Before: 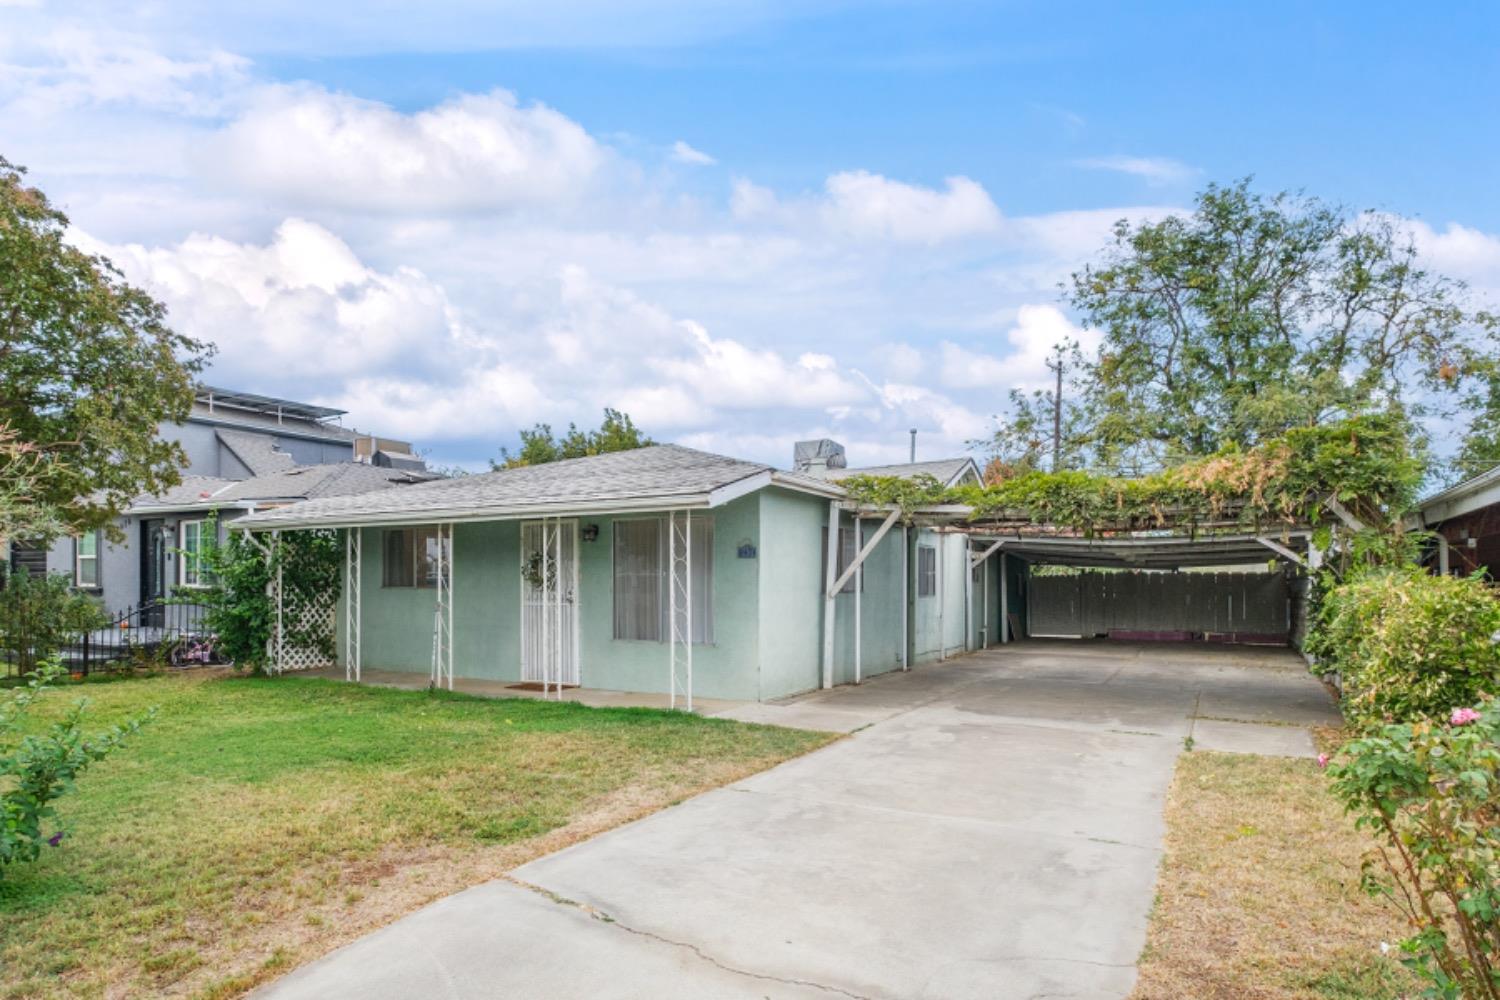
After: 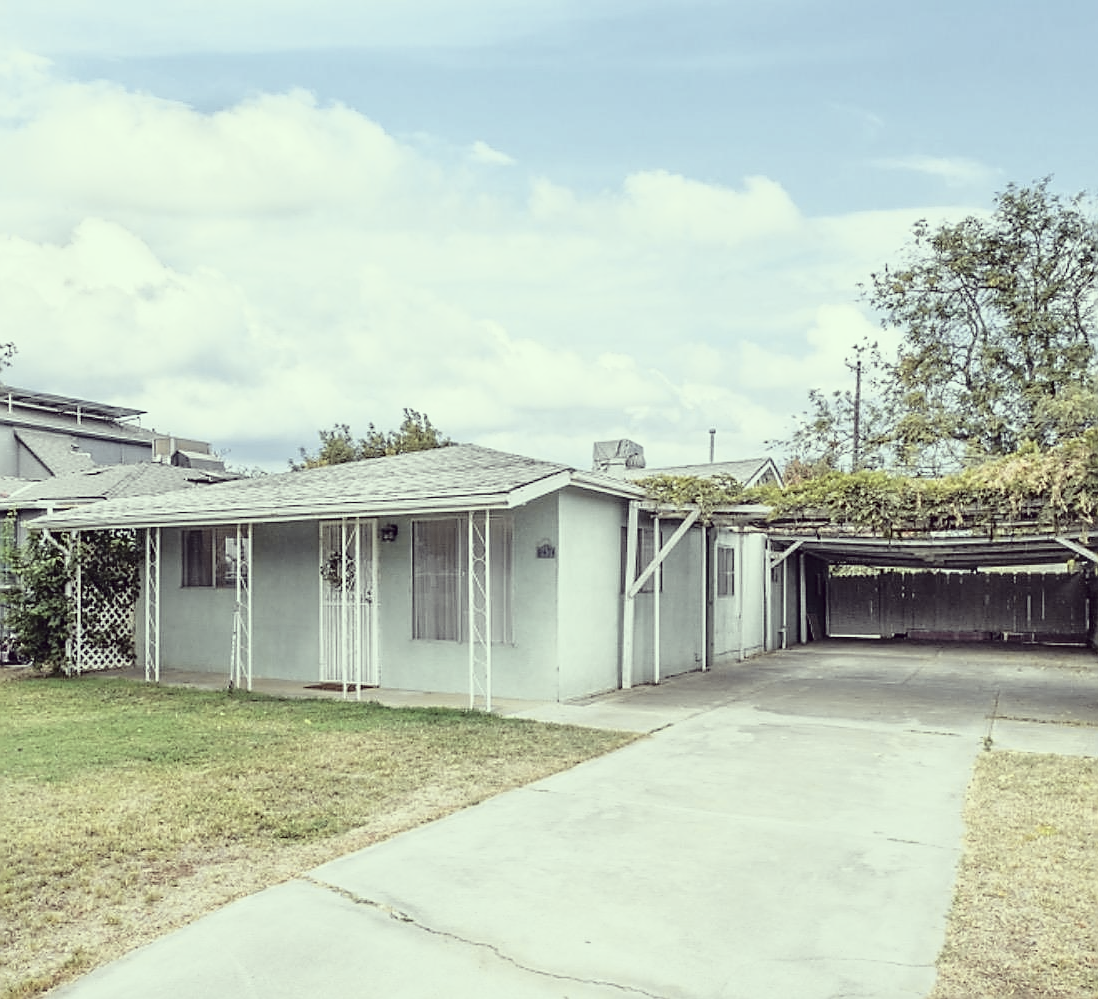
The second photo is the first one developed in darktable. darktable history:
color correction: highlights a* -20.17, highlights b* 20.27, shadows a* 20.03, shadows b* -20.46, saturation 0.43
tone curve: curves: ch0 [(0, 0.013) (0.129, 0.1) (0.327, 0.382) (0.489, 0.573) (0.66, 0.748) (0.858, 0.926) (1, 0.977)]; ch1 [(0, 0) (0.353, 0.344) (0.45, 0.46) (0.498, 0.498) (0.521, 0.512) (0.563, 0.559) (0.592, 0.585) (0.647, 0.68) (1, 1)]; ch2 [(0, 0) (0.333, 0.346) (0.375, 0.375) (0.427, 0.44) (0.476, 0.492) (0.511, 0.508) (0.528, 0.533) (0.579, 0.61) (0.612, 0.644) (0.66, 0.715) (1, 1)], color space Lab, independent channels, preserve colors none
sharpen: radius 1.4, amount 1.25, threshold 0.7
crop: left 13.443%, right 13.31%
tone equalizer: on, module defaults
